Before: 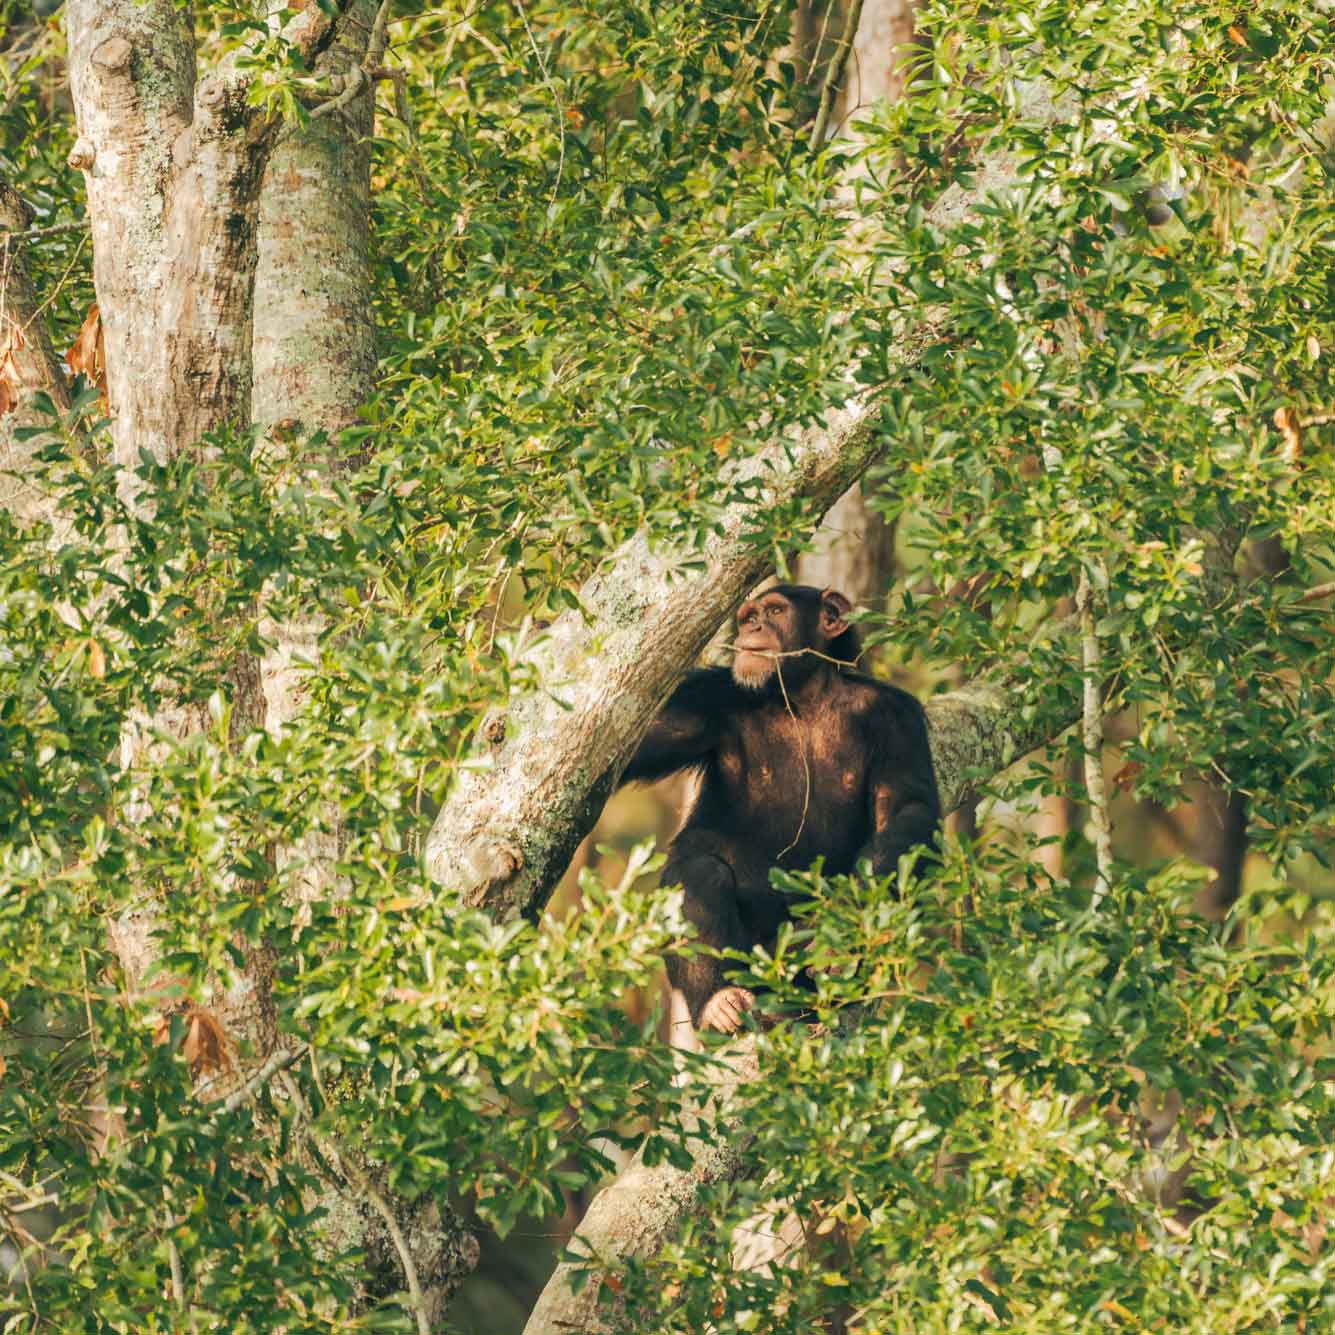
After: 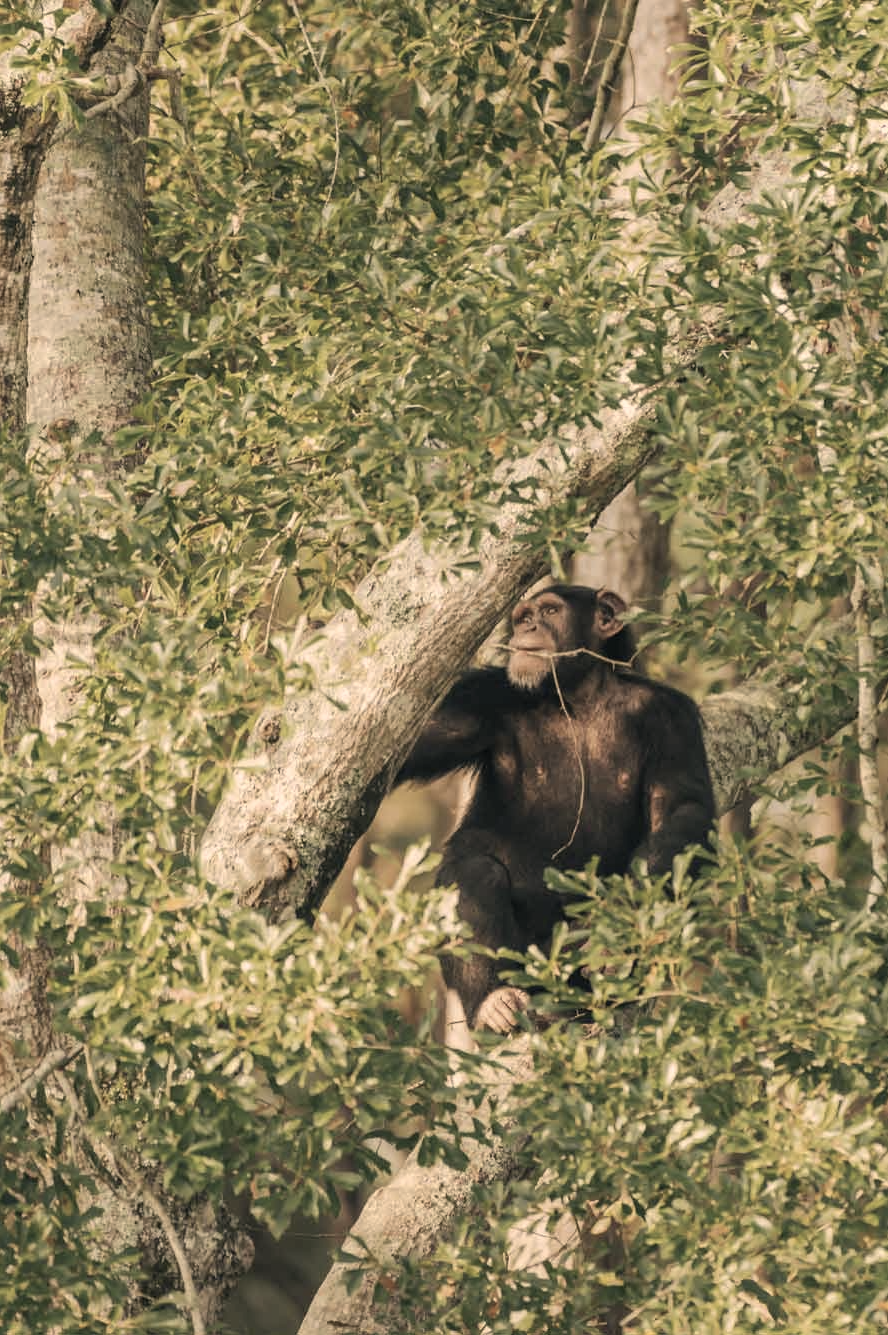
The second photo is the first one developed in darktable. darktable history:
crop: left 16.899%, right 16.556%
color zones: curves: ch0 [(0, 0.6) (0.129, 0.508) (0.193, 0.483) (0.429, 0.5) (0.571, 0.5) (0.714, 0.5) (0.857, 0.5) (1, 0.6)]; ch1 [(0, 0.481) (0.112, 0.245) (0.213, 0.223) (0.429, 0.233) (0.571, 0.231) (0.683, 0.242) (0.857, 0.296) (1, 0.481)]
white balance: emerald 1
color correction: highlights a* 15, highlights b* 31.55
